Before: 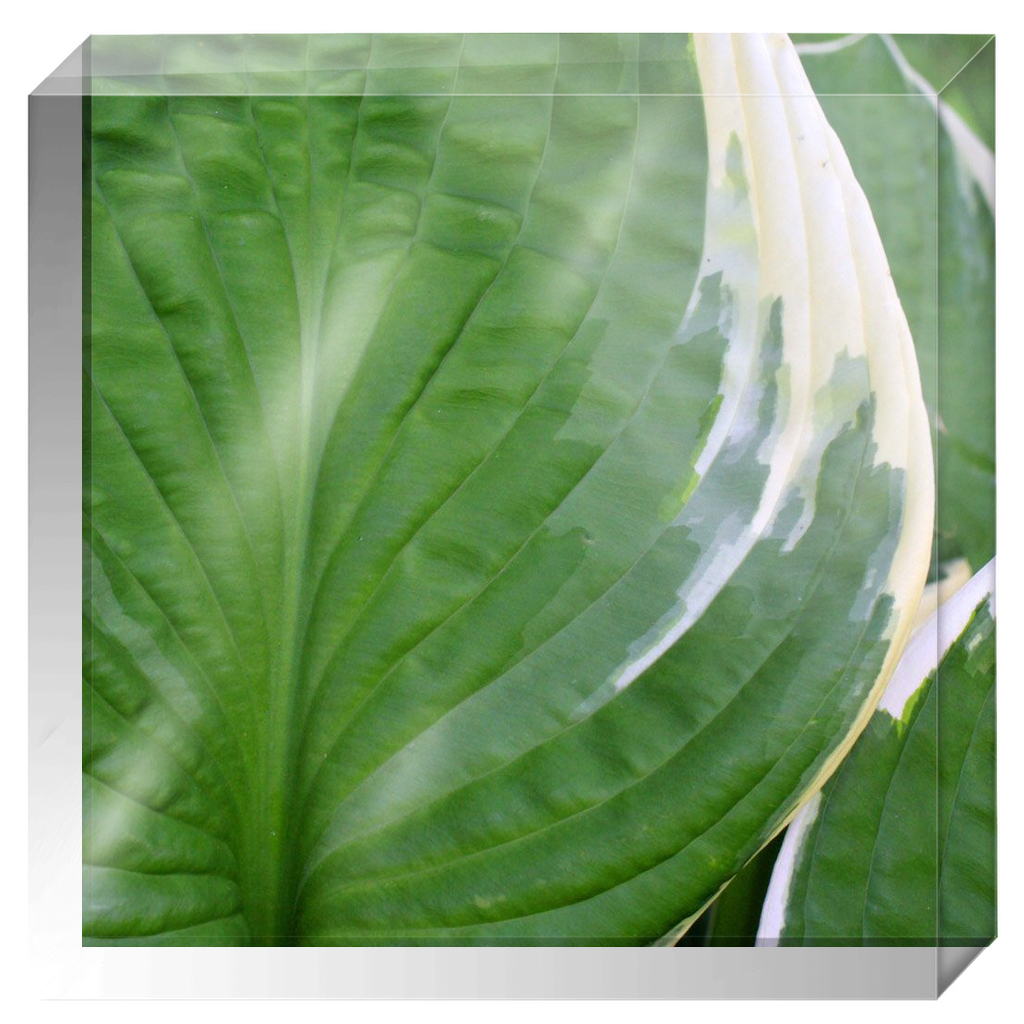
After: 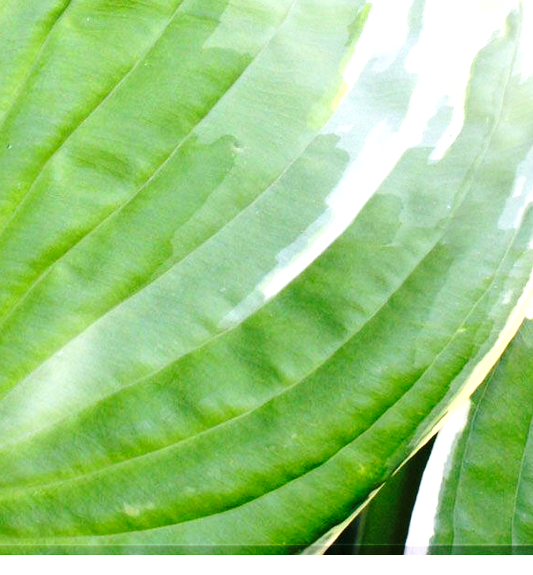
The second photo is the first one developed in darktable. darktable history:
crop: left 34.283%, top 38.372%, right 13.618%, bottom 5.387%
shadows and highlights: radius 109.78, shadows 51.66, white point adjustment 9.1, highlights -5.29, soften with gaussian
base curve: curves: ch0 [(0, 0) (0.028, 0.03) (0.121, 0.232) (0.46, 0.748) (0.859, 0.968) (1, 1)], preserve colors none
exposure: exposure 0.203 EV, compensate highlight preservation false
